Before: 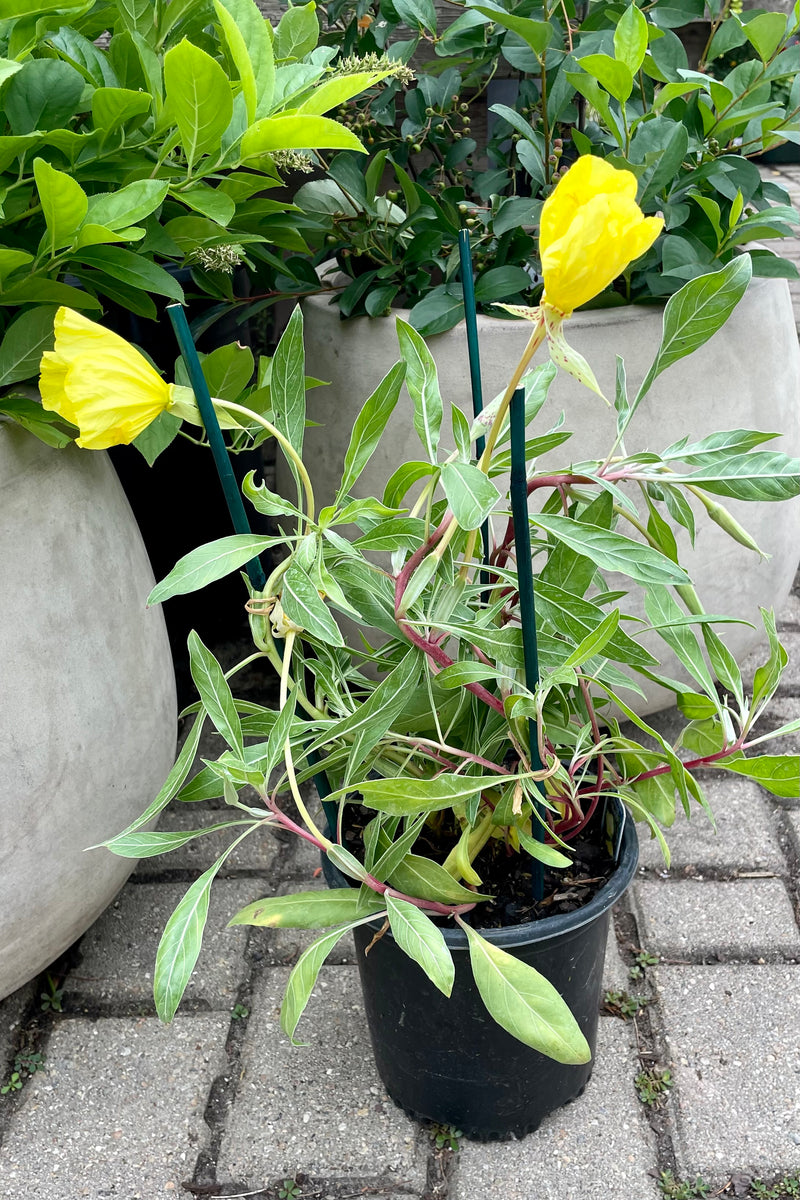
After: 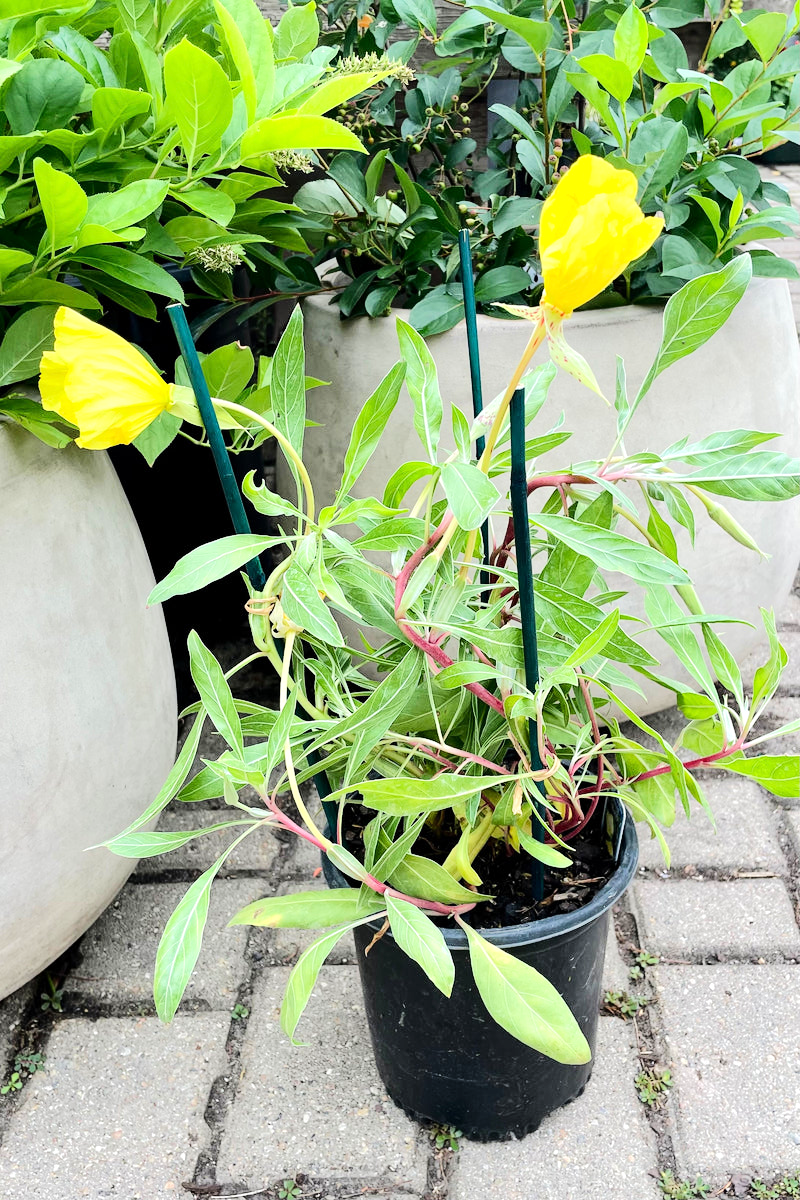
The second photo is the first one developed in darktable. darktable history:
tone equalizer: -7 EV 0.14 EV, -6 EV 0.627 EV, -5 EV 1.17 EV, -4 EV 1.33 EV, -3 EV 1.15 EV, -2 EV 0.6 EV, -1 EV 0.16 EV, edges refinement/feathering 500, mask exposure compensation -1.57 EV, preserve details no
